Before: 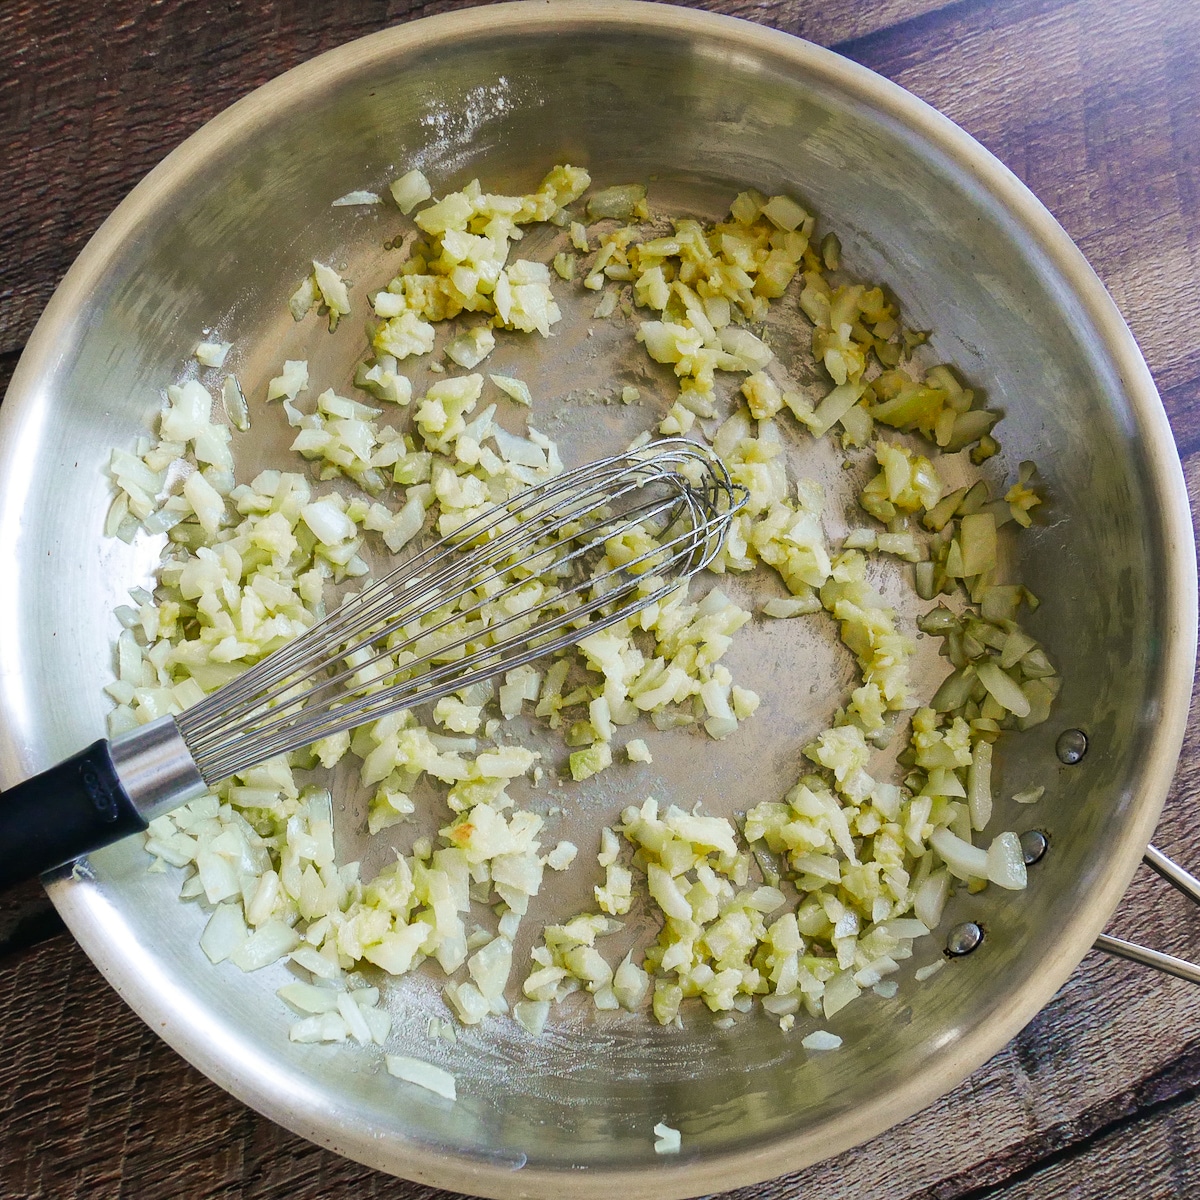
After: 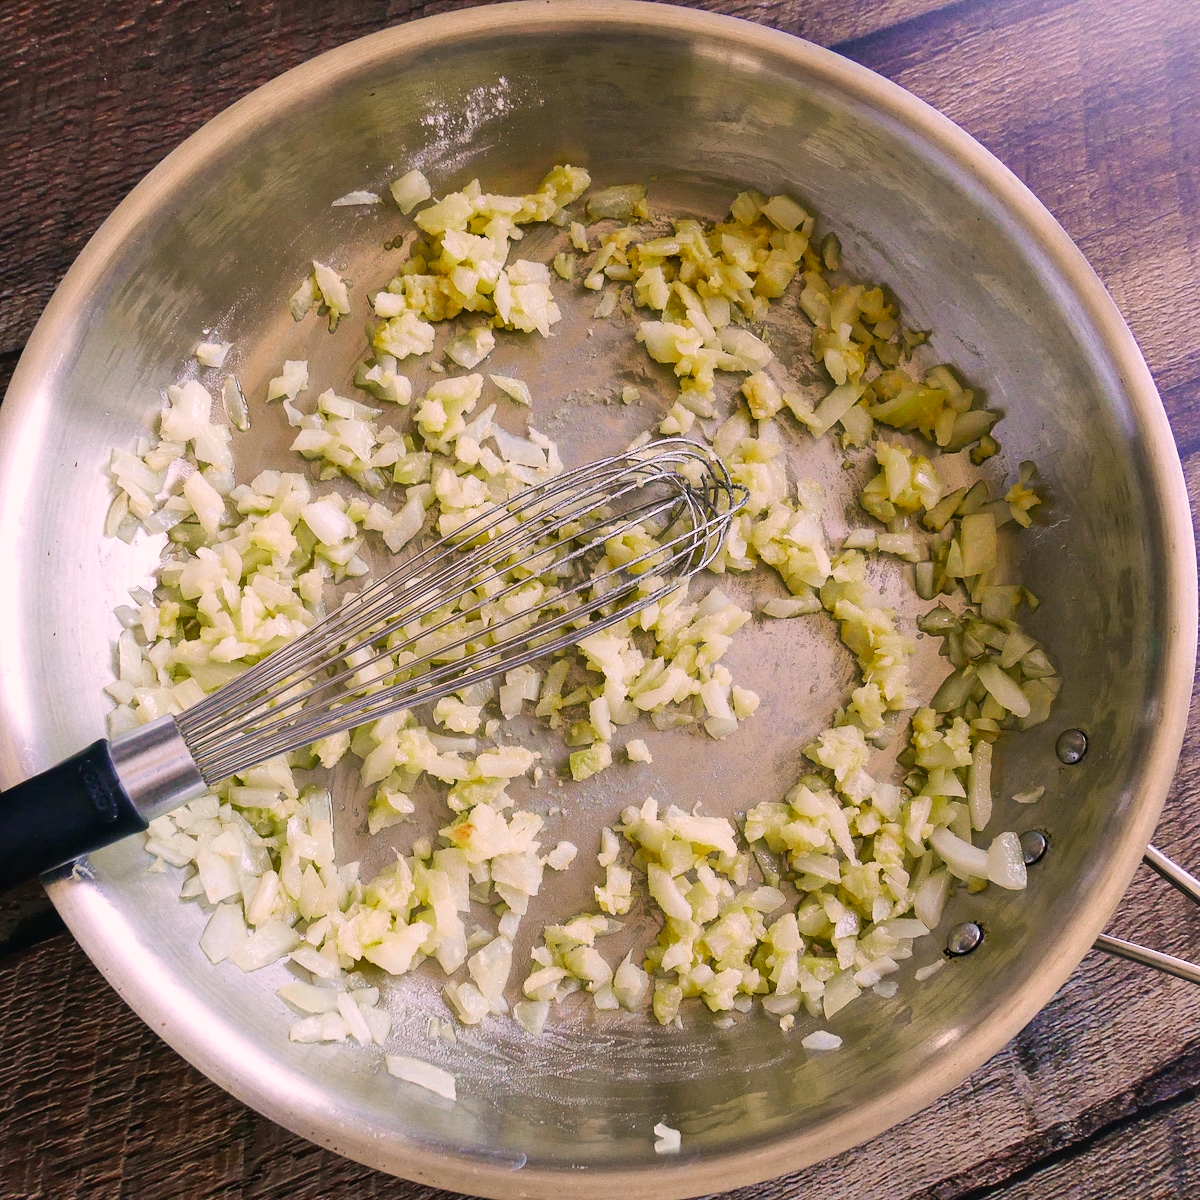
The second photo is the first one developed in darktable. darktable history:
color correction: highlights a* 14.72, highlights b* 4.77
